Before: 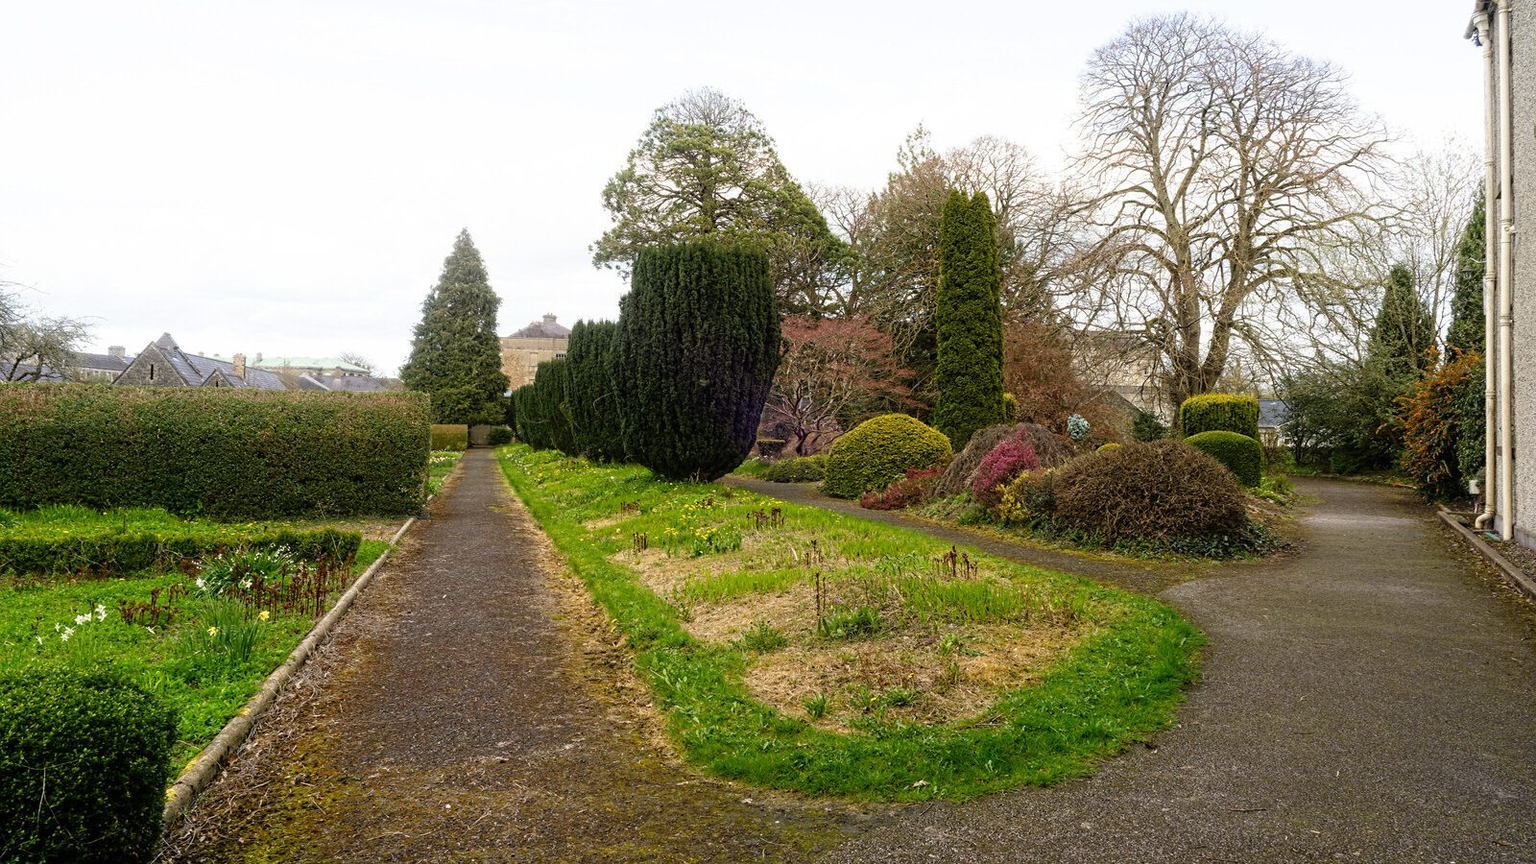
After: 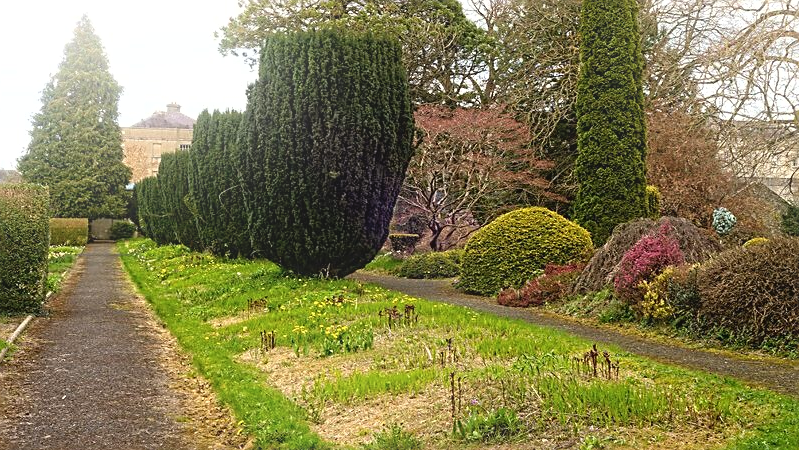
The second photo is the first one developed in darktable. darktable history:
sharpen: on, module defaults
crop: left 25%, top 25%, right 25%, bottom 25%
tone equalizer: on, module defaults
bloom: on, module defaults
exposure: exposure 0.2 EV, compensate highlight preservation false
shadows and highlights: radius 125.46, shadows 30.51, highlights -30.51, low approximation 0.01, soften with gaussian
